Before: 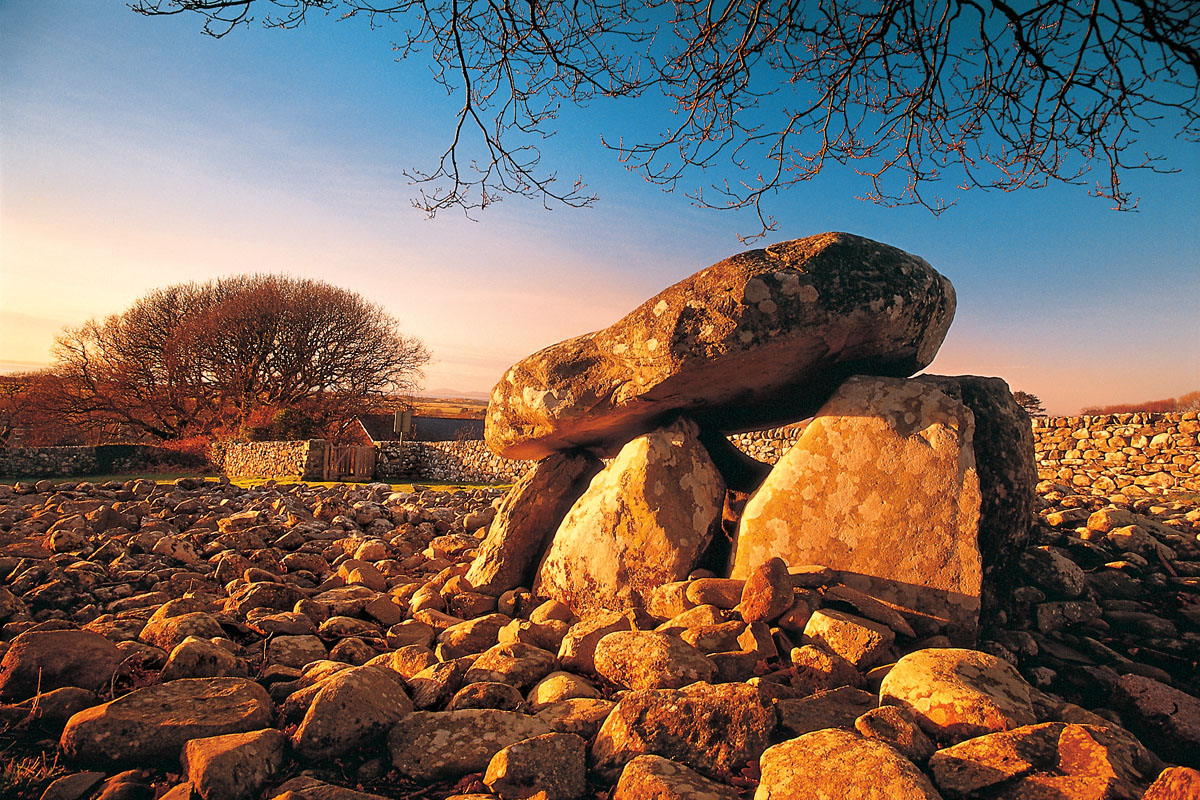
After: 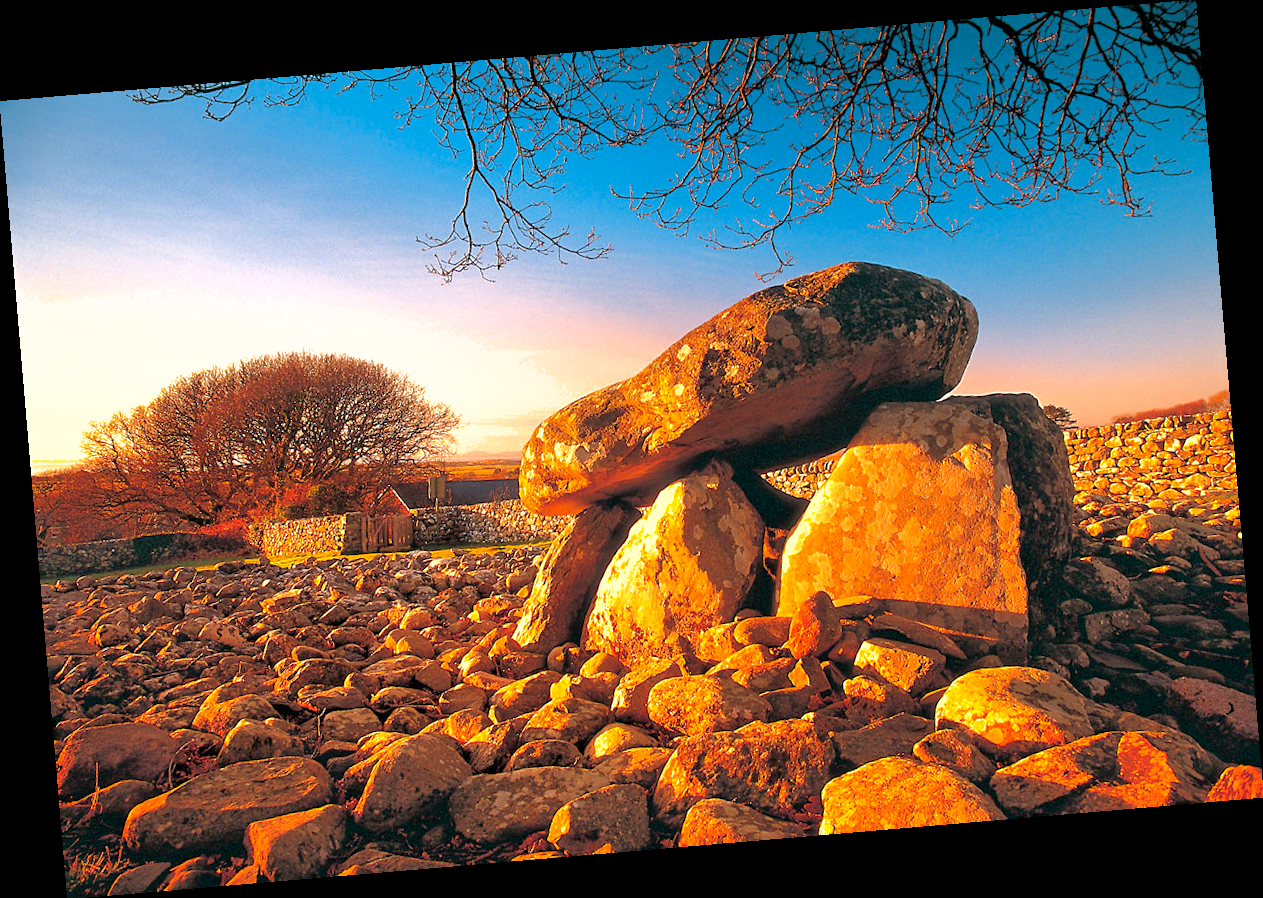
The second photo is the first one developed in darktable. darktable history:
exposure: black level correction 0.001, exposure 0.5 EV, compensate exposure bias true, compensate highlight preservation false
contrast brightness saturation: contrast 0.04, saturation 0.16
rotate and perspective: rotation -4.86°, automatic cropping off
shadows and highlights: on, module defaults
